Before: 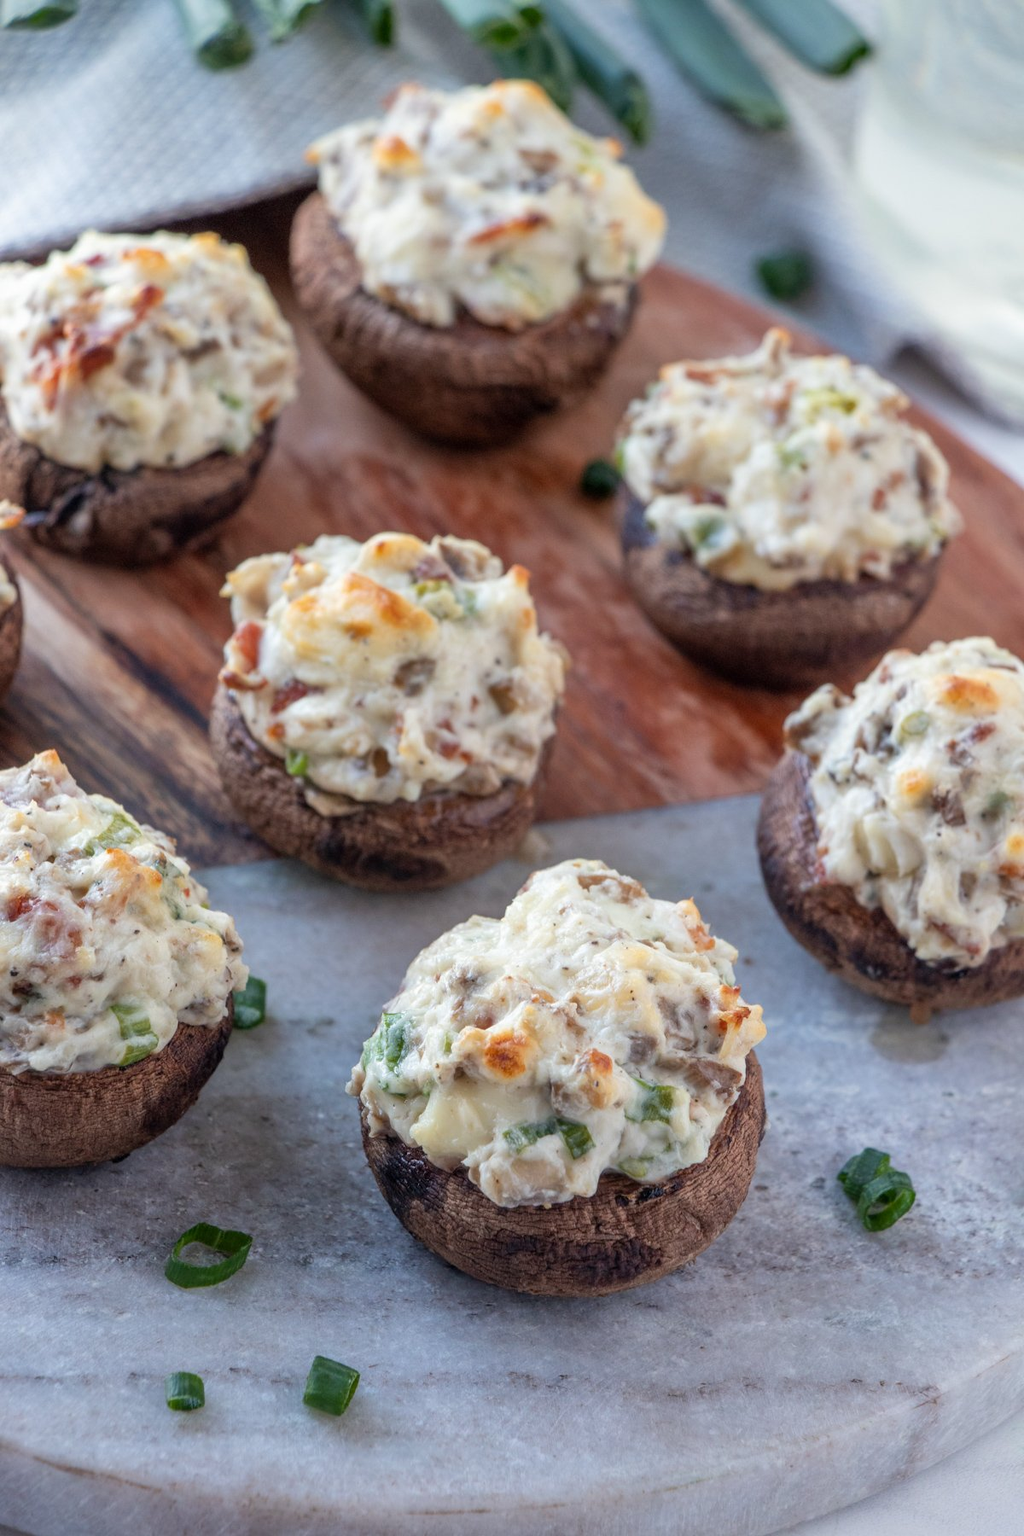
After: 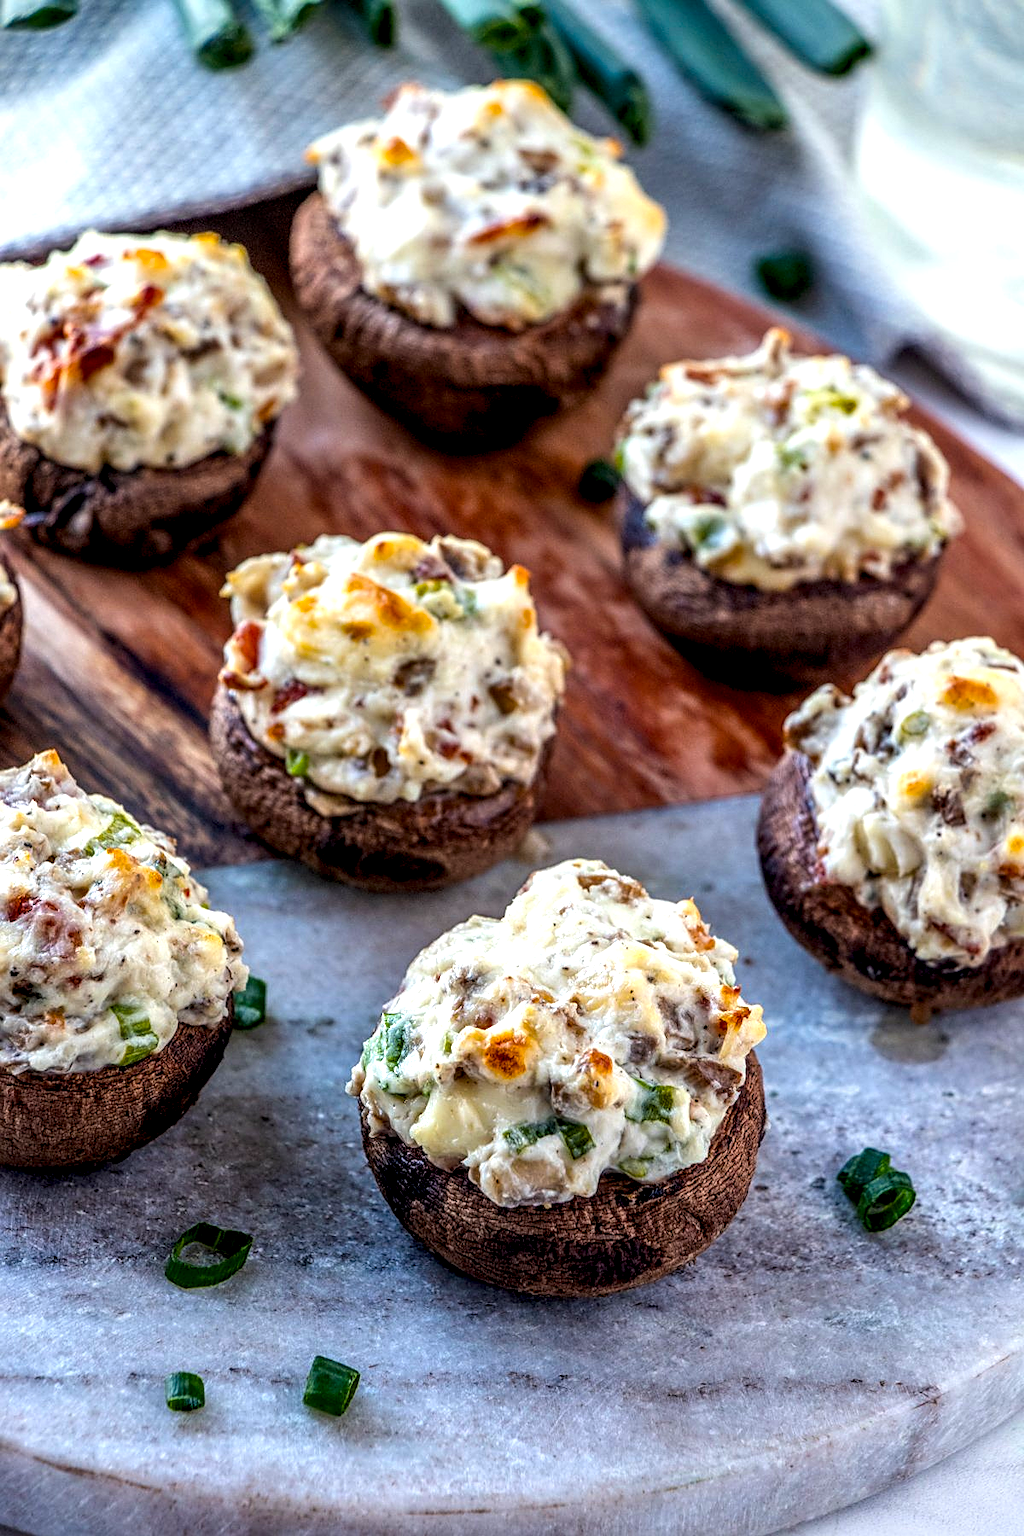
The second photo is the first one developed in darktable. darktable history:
color balance rgb: linear chroma grading › global chroma 50%, perceptual saturation grading › global saturation 2.34%, global vibrance 6.64%, contrast 12.71%, saturation formula JzAzBz (2021)
sharpen: on, module defaults
local contrast: highlights 12%, shadows 38%, detail 183%, midtone range 0.471
